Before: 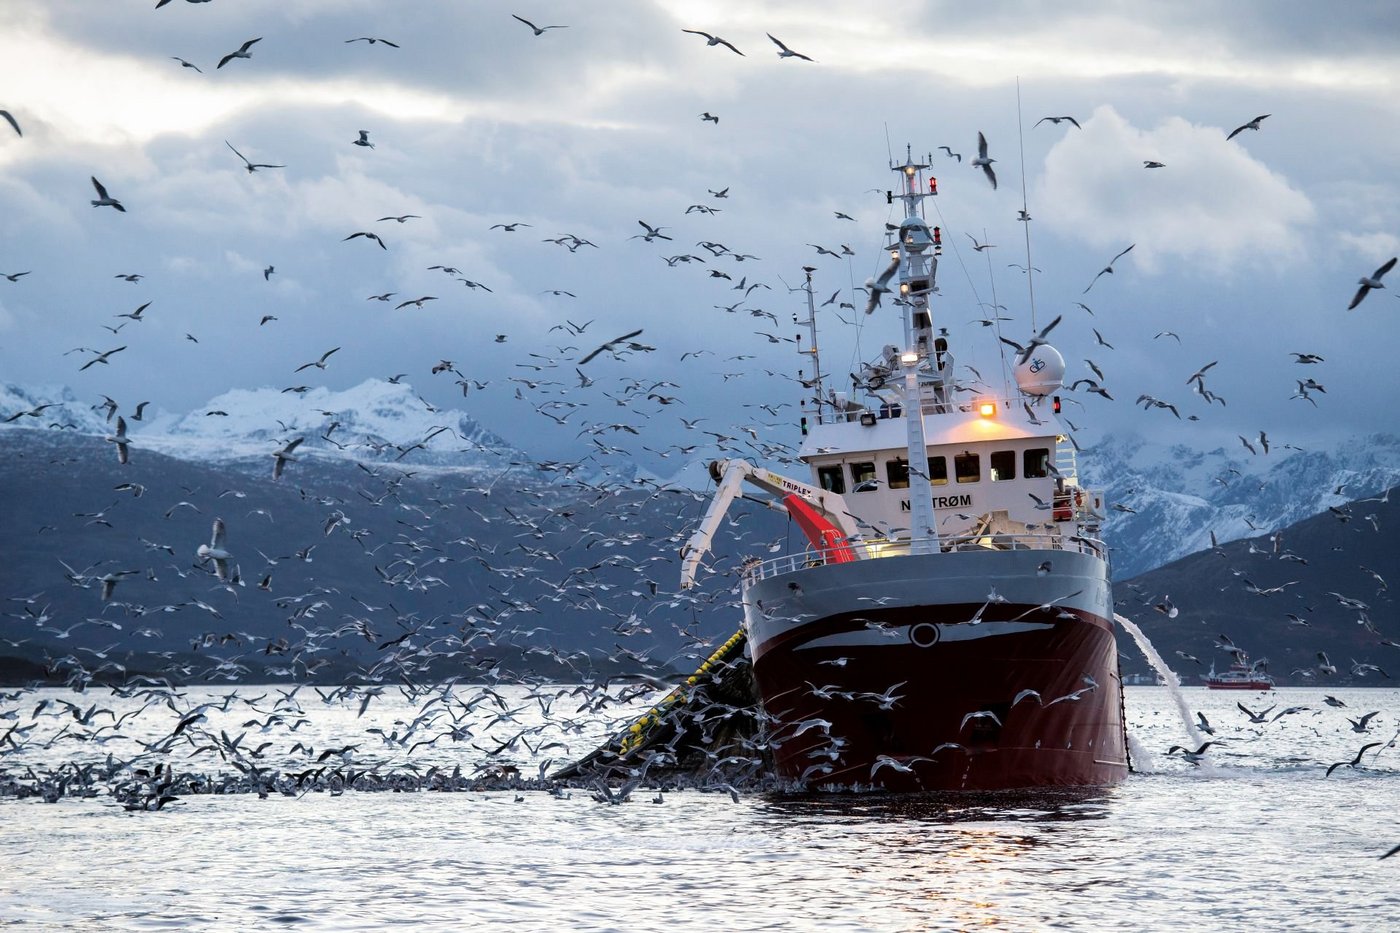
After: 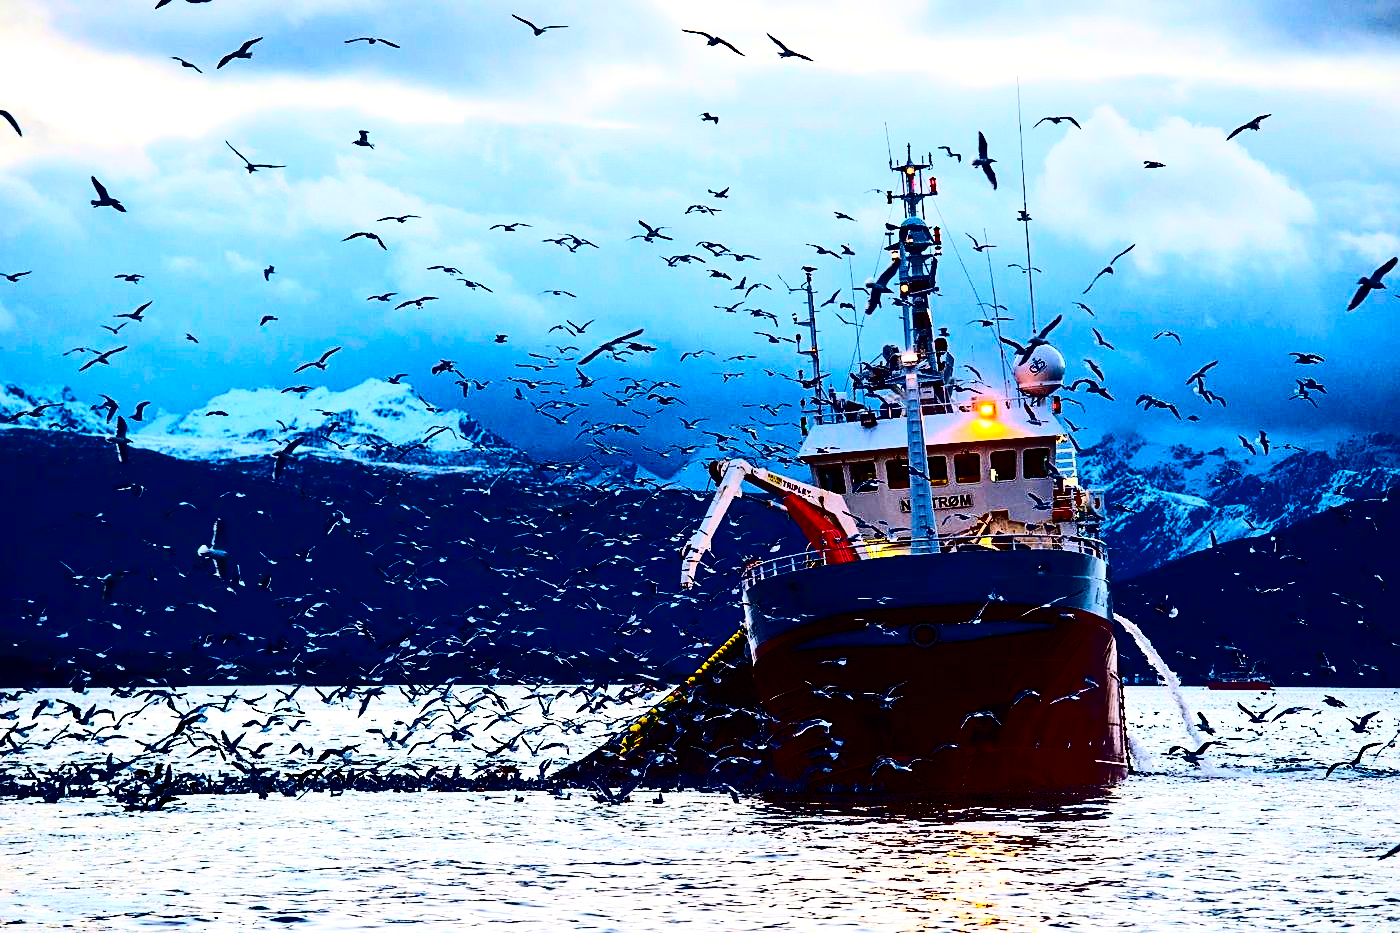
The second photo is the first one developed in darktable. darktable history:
color balance: lift [1, 1.001, 0.999, 1.001], gamma [1, 1.004, 1.007, 0.993], gain [1, 0.991, 0.987, 1.013], contrast 10%, output saturation 120%
contrast brightness saturation: contrast 0.77, brightness -1, saturation 1
sharpen: on, module defaults
